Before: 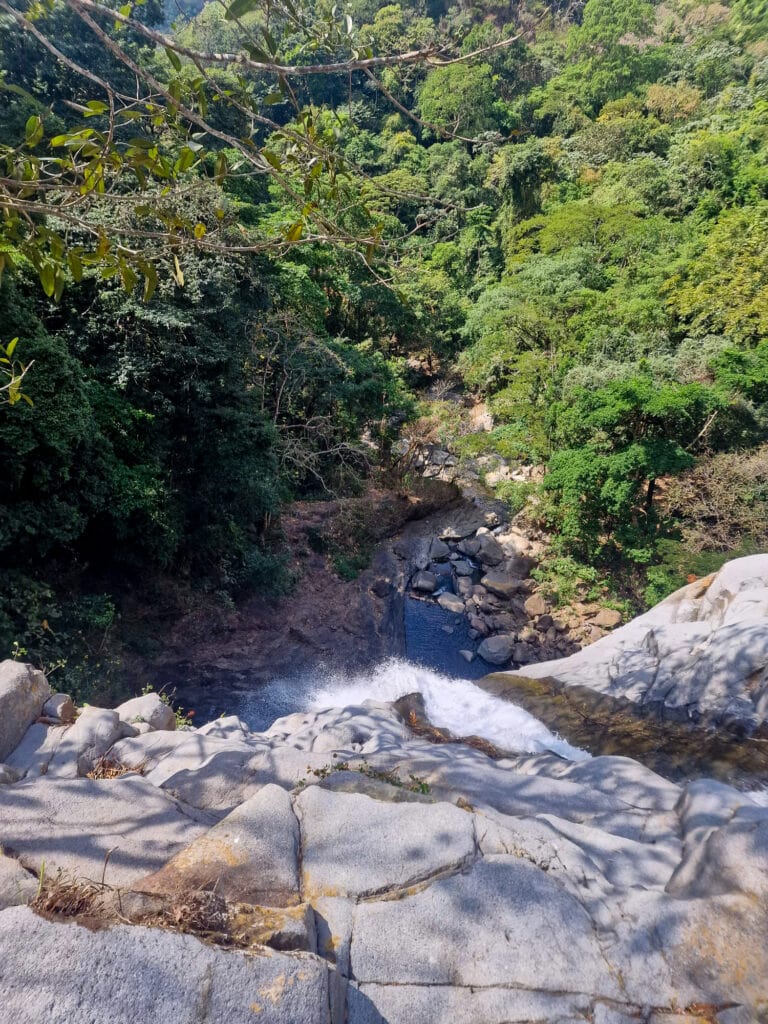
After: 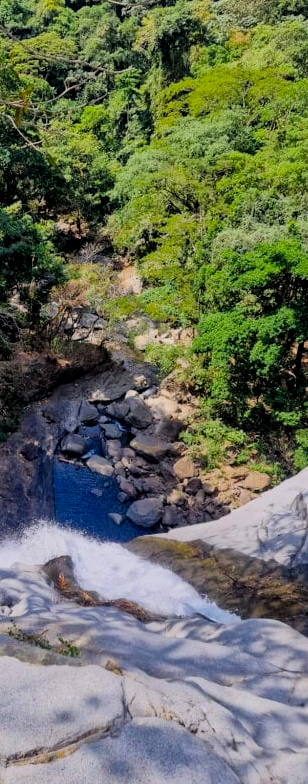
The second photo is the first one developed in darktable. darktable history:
exposure: black level correction 0.001, exposure 0.014 EV, compensate highlight preservation false
filmic rgb: black relative exposure -7.6 EV, white relative exposure 4.64 EV, threshold 3 EV, target black luminance 0%, hardness 3.55, latitude 50.51%, contrast 1.033, highlights saturation mix 10%, shadows ↔ highlights balance -0.198%, color science v4 (2020), enable highlight reconstruction true
crop: left 45.721%, top 13.393%, right 14.118%, bottom 10.01%
